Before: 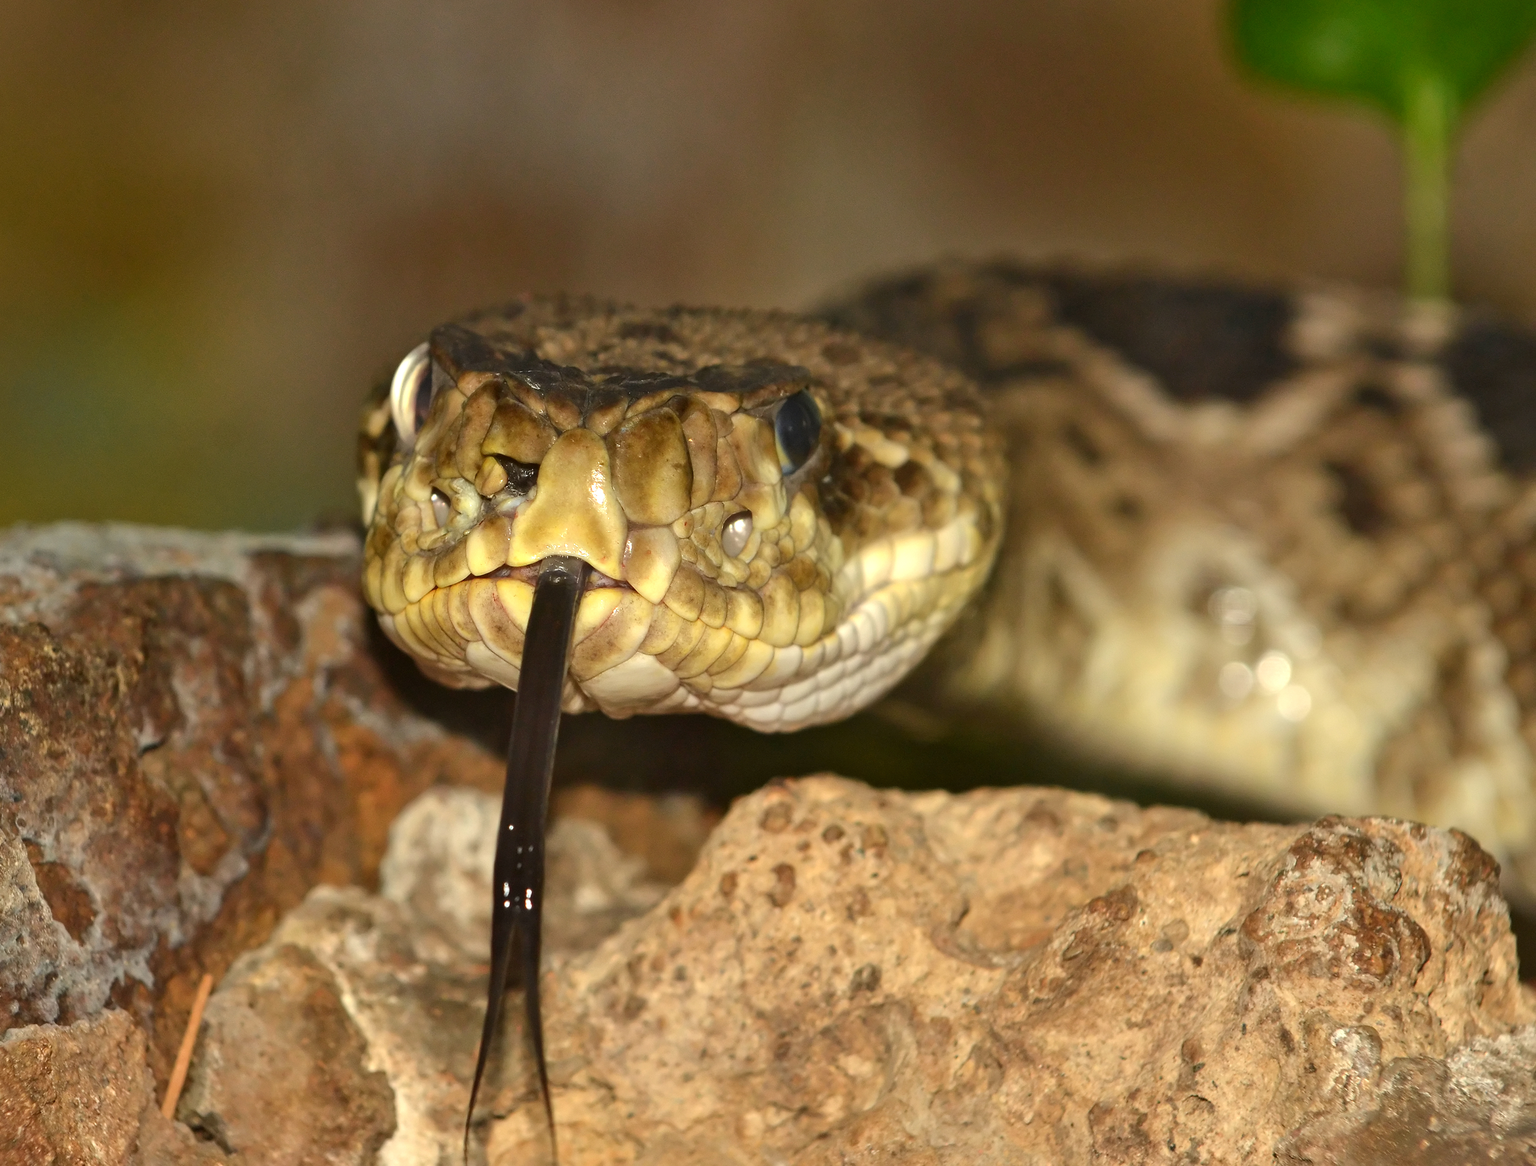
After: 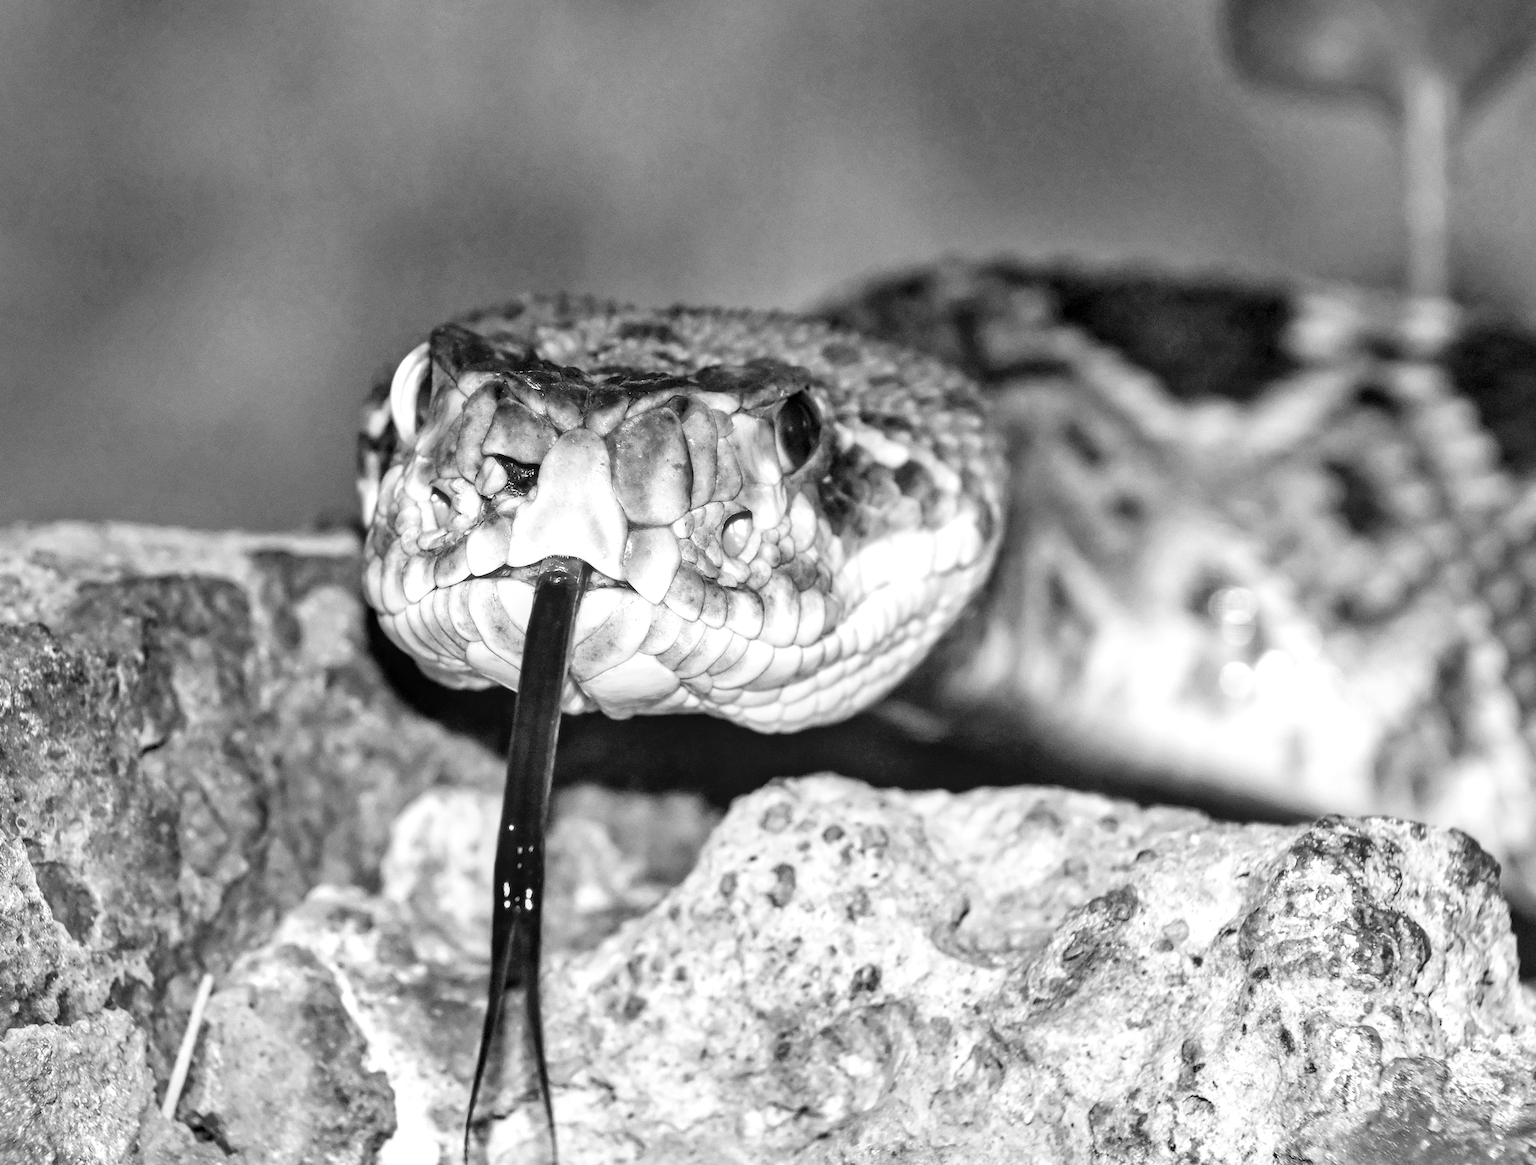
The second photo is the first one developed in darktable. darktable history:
shadows and highlights: soften with gaussian
tone equalizer: -8 EV -0.392 EV, -7 EV -0.412 EV, -6 EV -0.368 EV, -5 EV -0.201 EV, -3 EV 0.199 EV, -2 EV 0.349 EV, -1 EV 0.367 EV, +0 EV 0.398 EV
filmic rgb: black relative exposure -5.09 EV, white relative exposure 3.18 EV, threshold 3.06 EV, hardness 3.42, contrast 1.2, highlights saturation mix -49.82%, color science v4 (2020), enable highlight reconstruction true
local contrast: detail 130%
exposure: black level correction 0, exposure 0.698 EV, compensate highlight preservation false
velvia: on, module defaults
